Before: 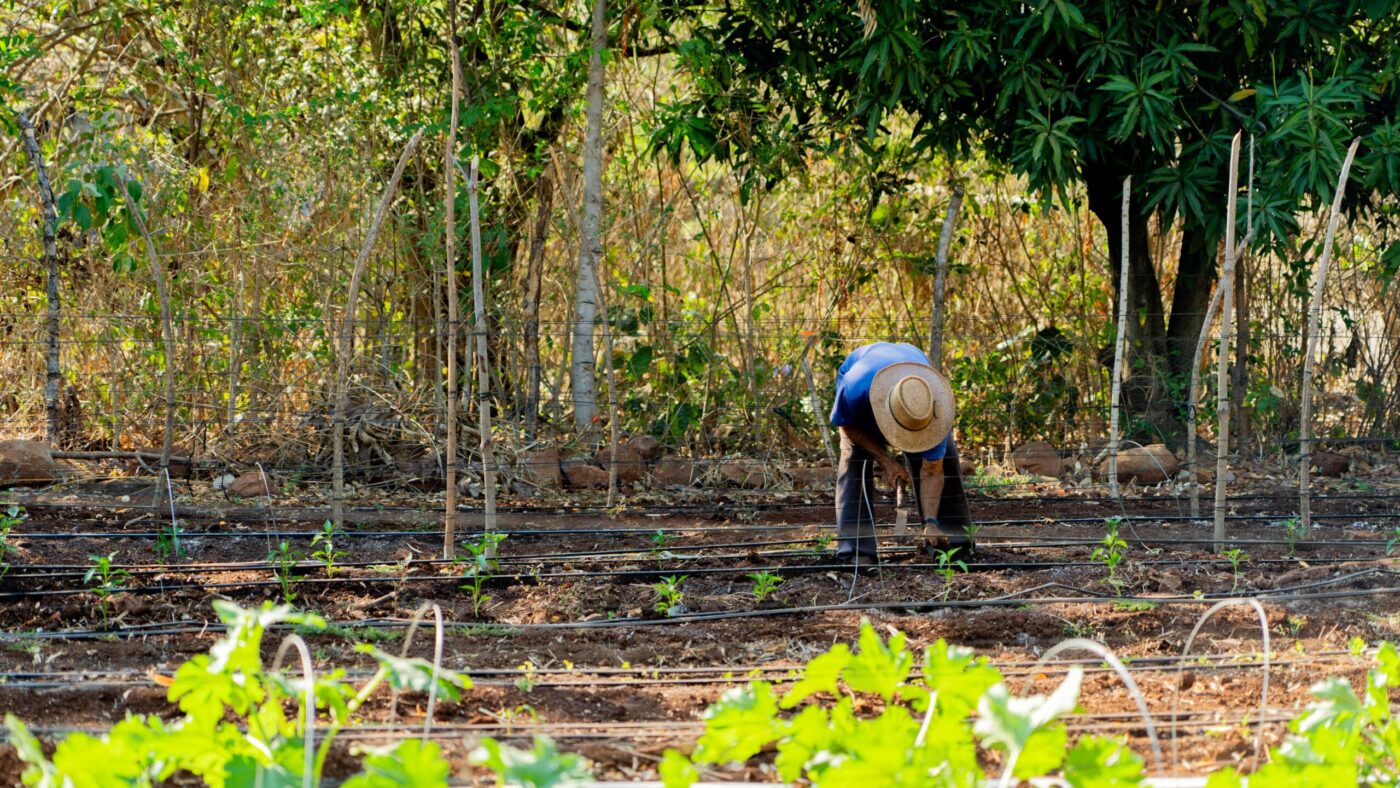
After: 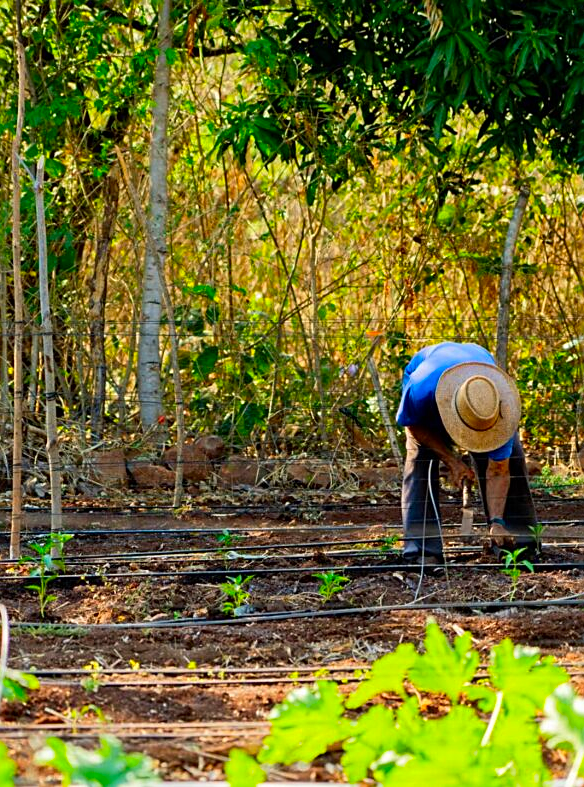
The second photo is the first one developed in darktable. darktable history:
contrast brightness saturation: saturation 0.514
sharpen: on, module defaults
crop: left 31.003%, right 27.214%
